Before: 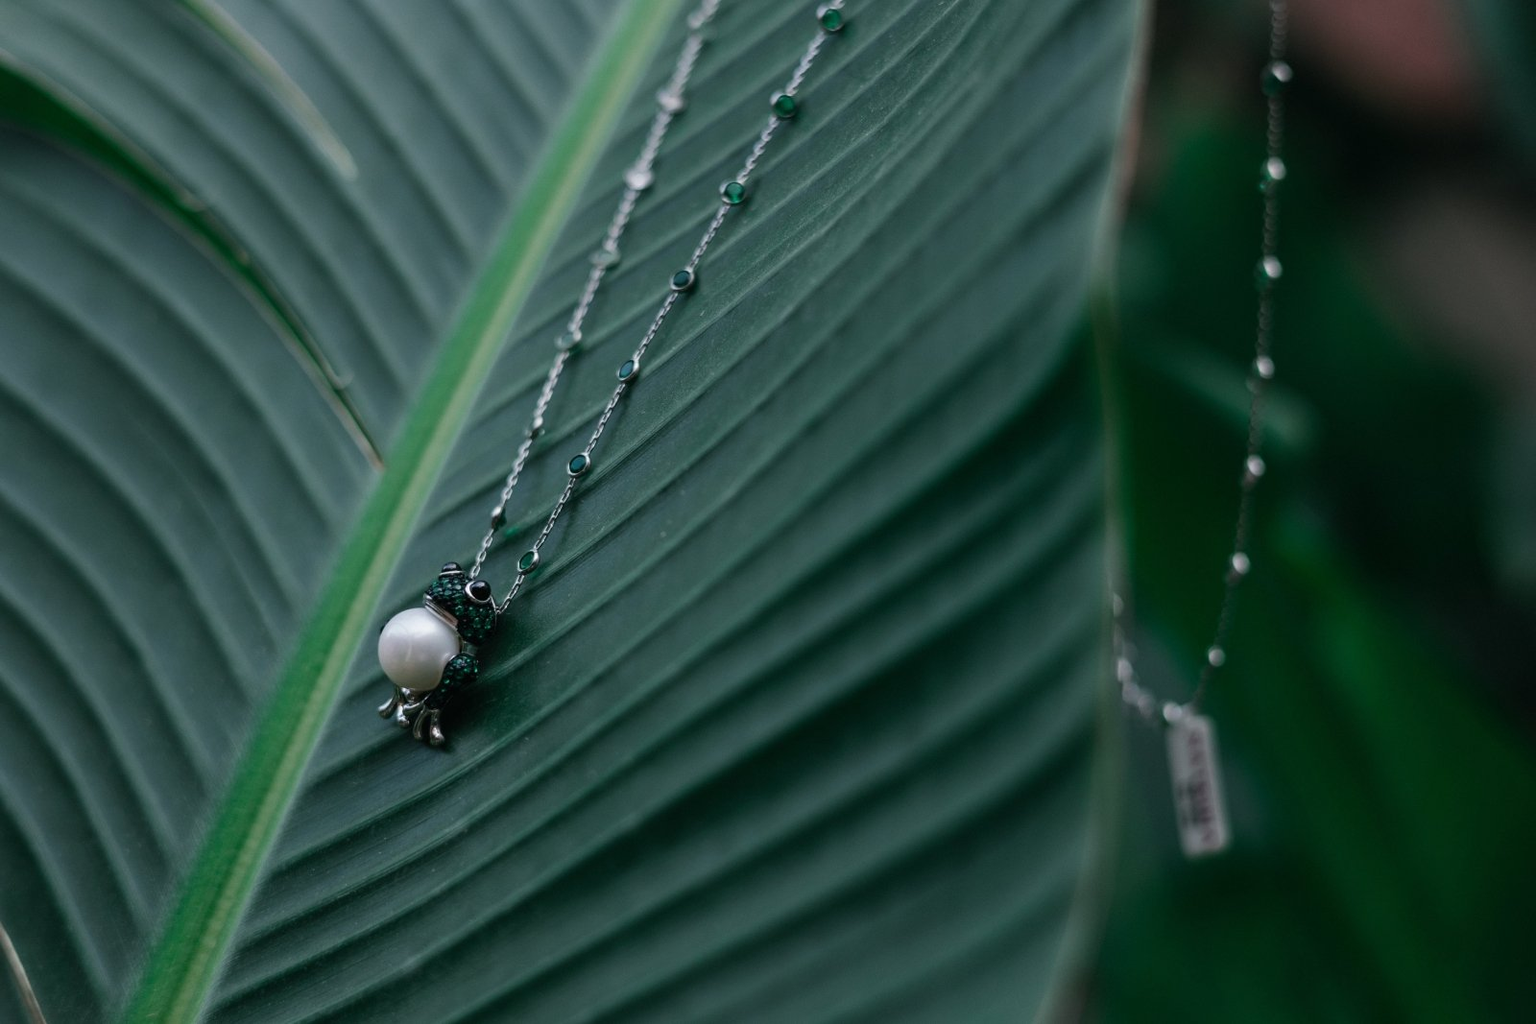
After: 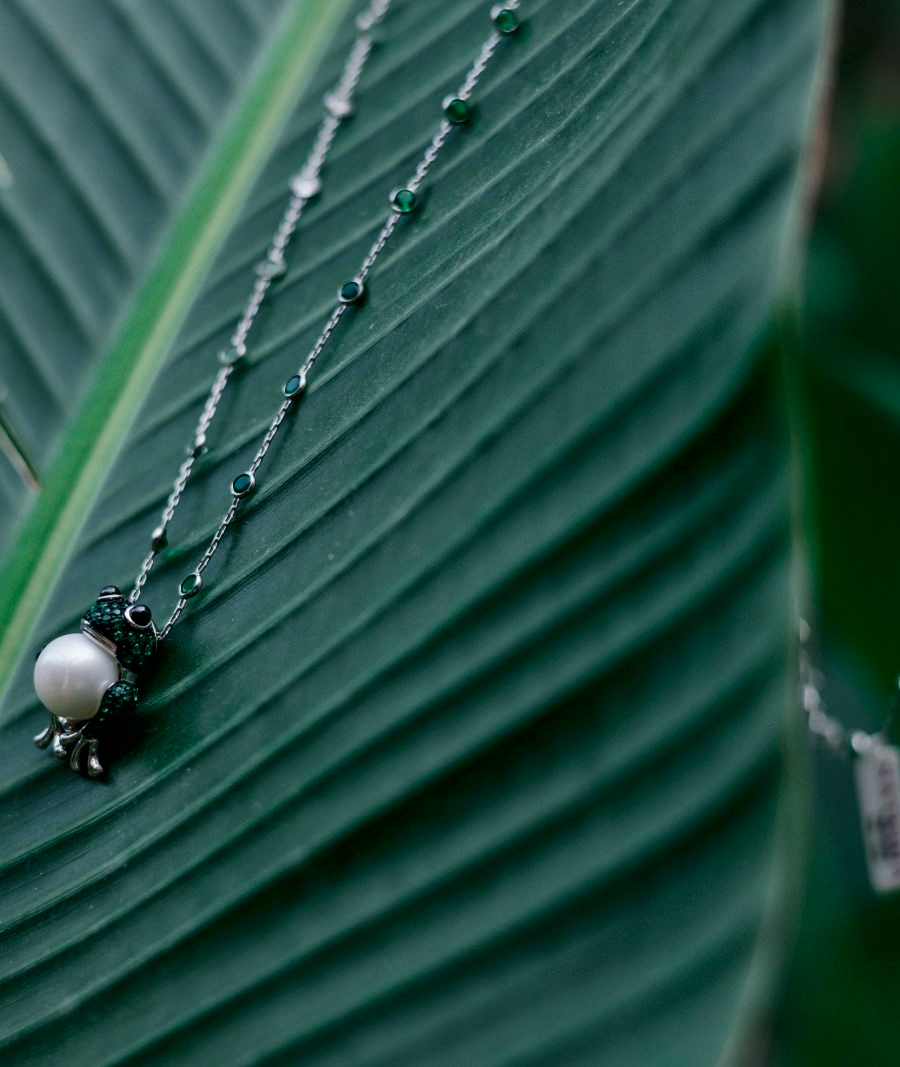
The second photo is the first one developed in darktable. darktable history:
local contrast: mode bilateral grid, contrast 20, coarseness 50, detail 150%, midtone range 0.2
crop and rotate: left 22.516%, right 21.234%
color balance rgb: perceptual saturation grading › global saturation 20%, perceptual saturation grading › highlights -25%, perceptual saturation grading › shadows 25%
